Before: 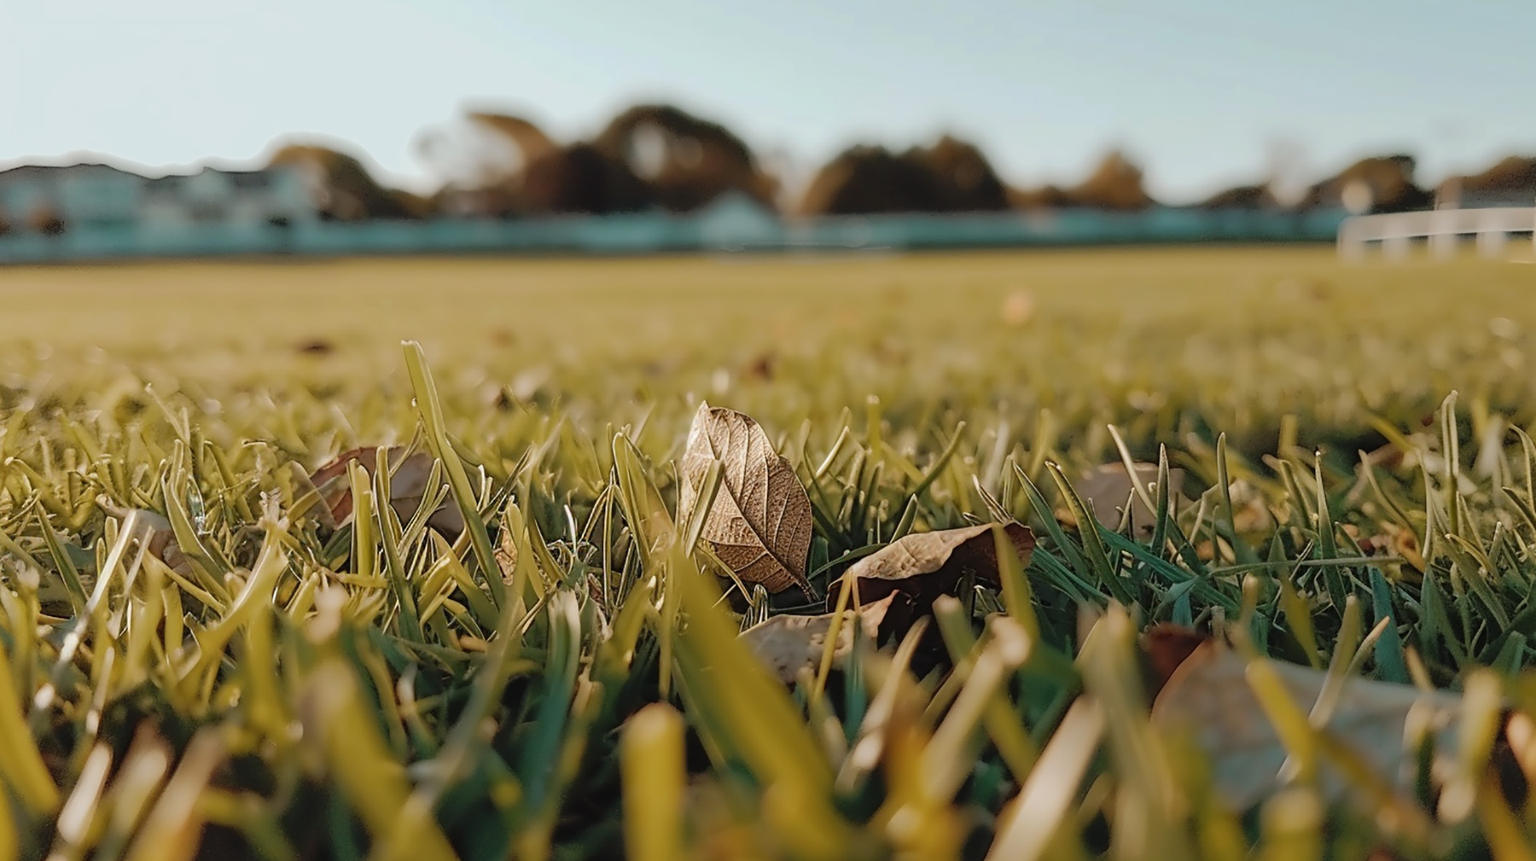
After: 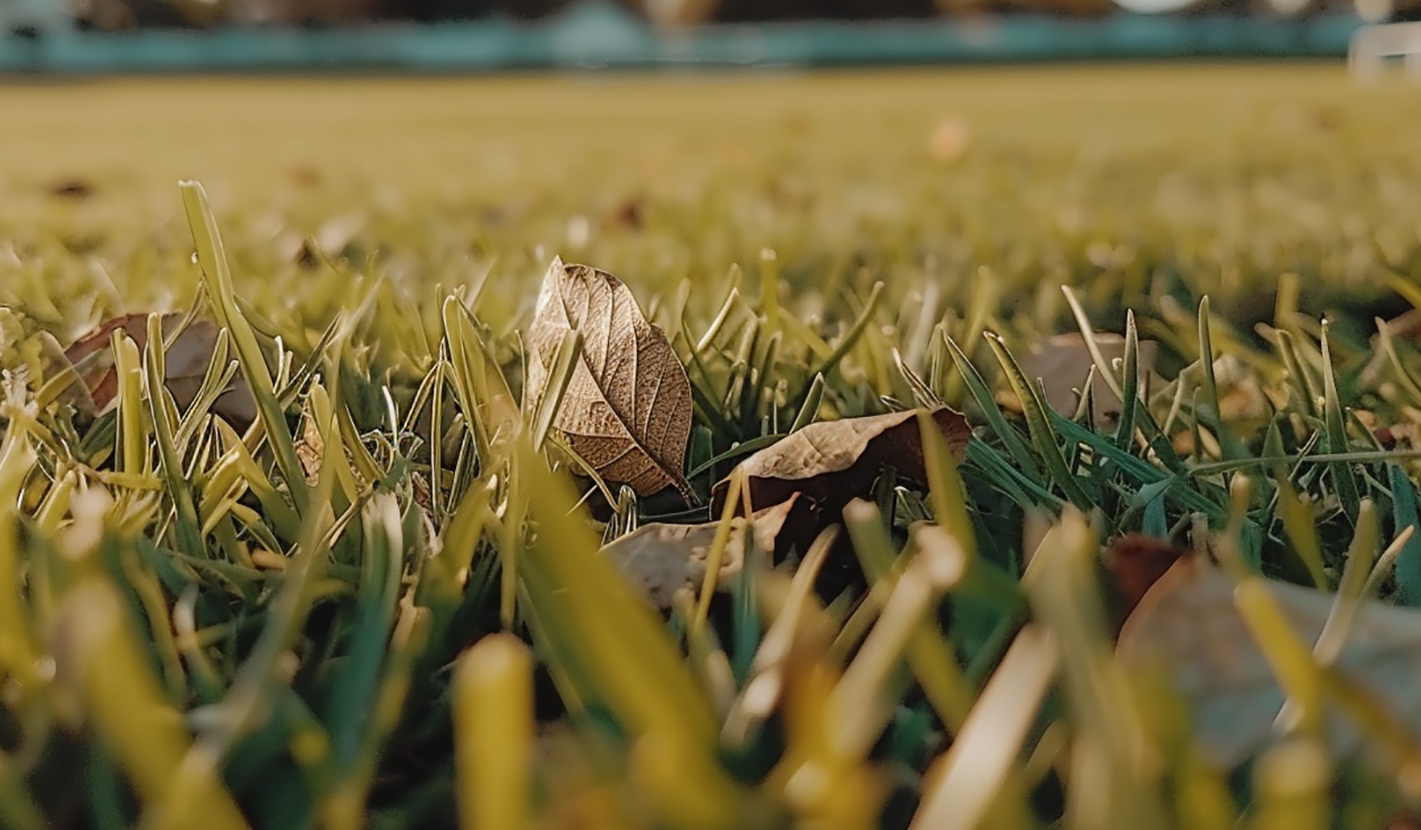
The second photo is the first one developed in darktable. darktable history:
crop: left 16.871%, top 22.857%, right 9.116%
white balance: red 1, blue 1
